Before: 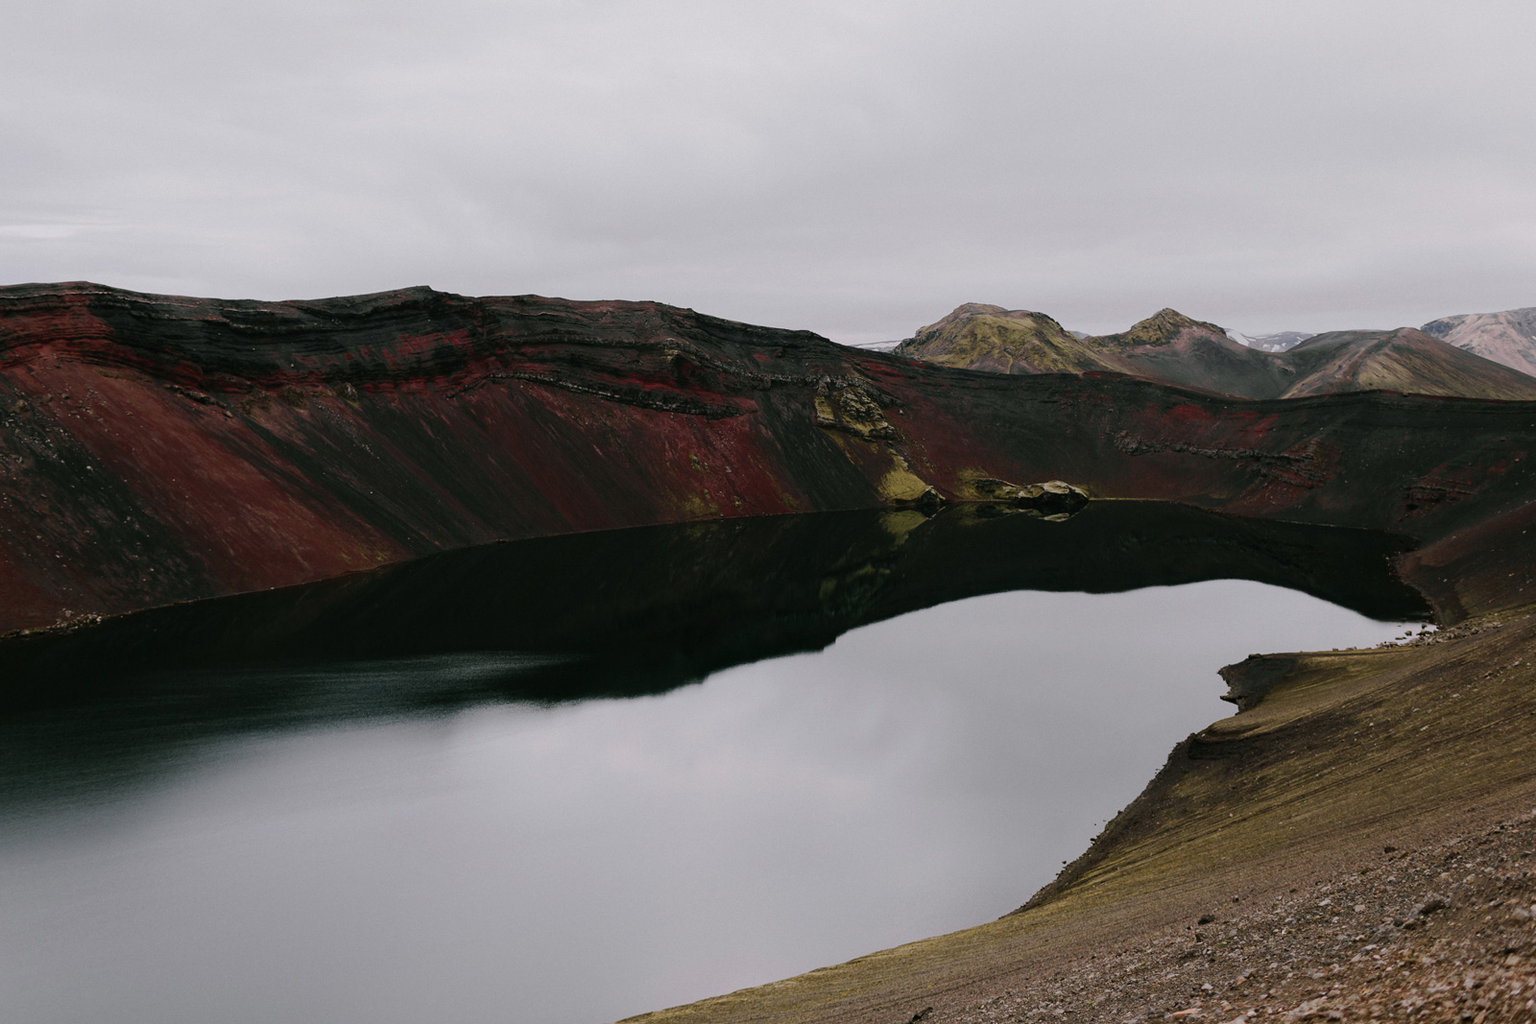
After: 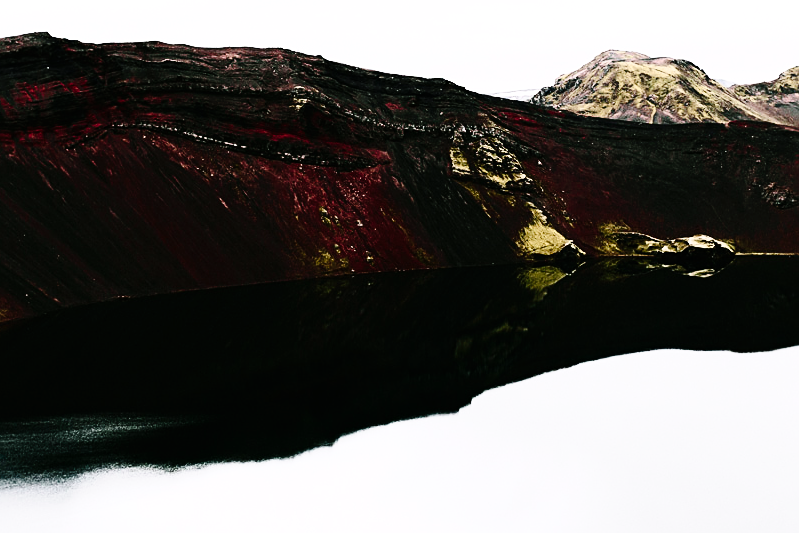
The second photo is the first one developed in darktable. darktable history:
sharpen: on, module defaults
contrast brightness saturation: contrast 0.39, brightness 0.1
exposure: black level correction 0, exposure 0.9 EV, compensate exposure bias true, compensate highlight preservation false
crop: left 25%, top 25%, right 25%, bottom 25%
tone curve: curves: ch0 [(0, 0) (0.003, 0.003) (0.011, 0.005) (0.025, 0.008) (0.044, 0.012) (0.069, 0.02) (0.1, 0.031) (0.136, 0.047) (0.177, 0.088) (0.224, 0.141) (0.277, 0.222) (0.335, 0.32) (0.399, 0.422) (0.468, 0.523) (0.543, 0.623) (0.623, 0.716) (0.709, 0.796) (0.801, 0.88) (0.898, 0.958) (1, 1)], preserve colors none
